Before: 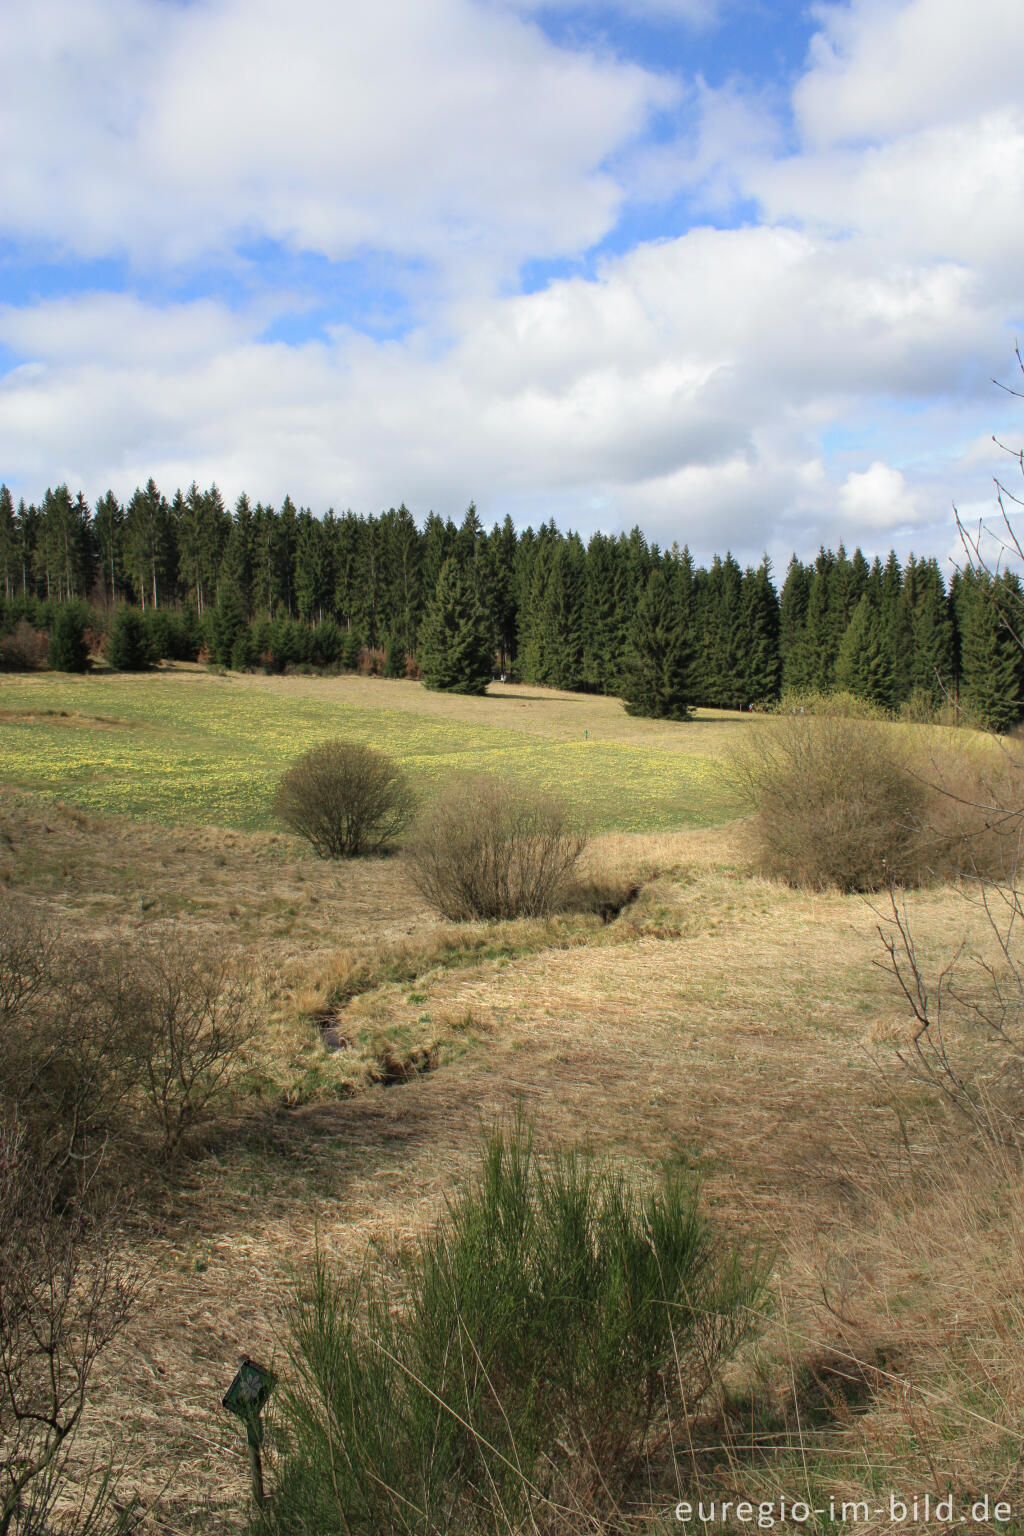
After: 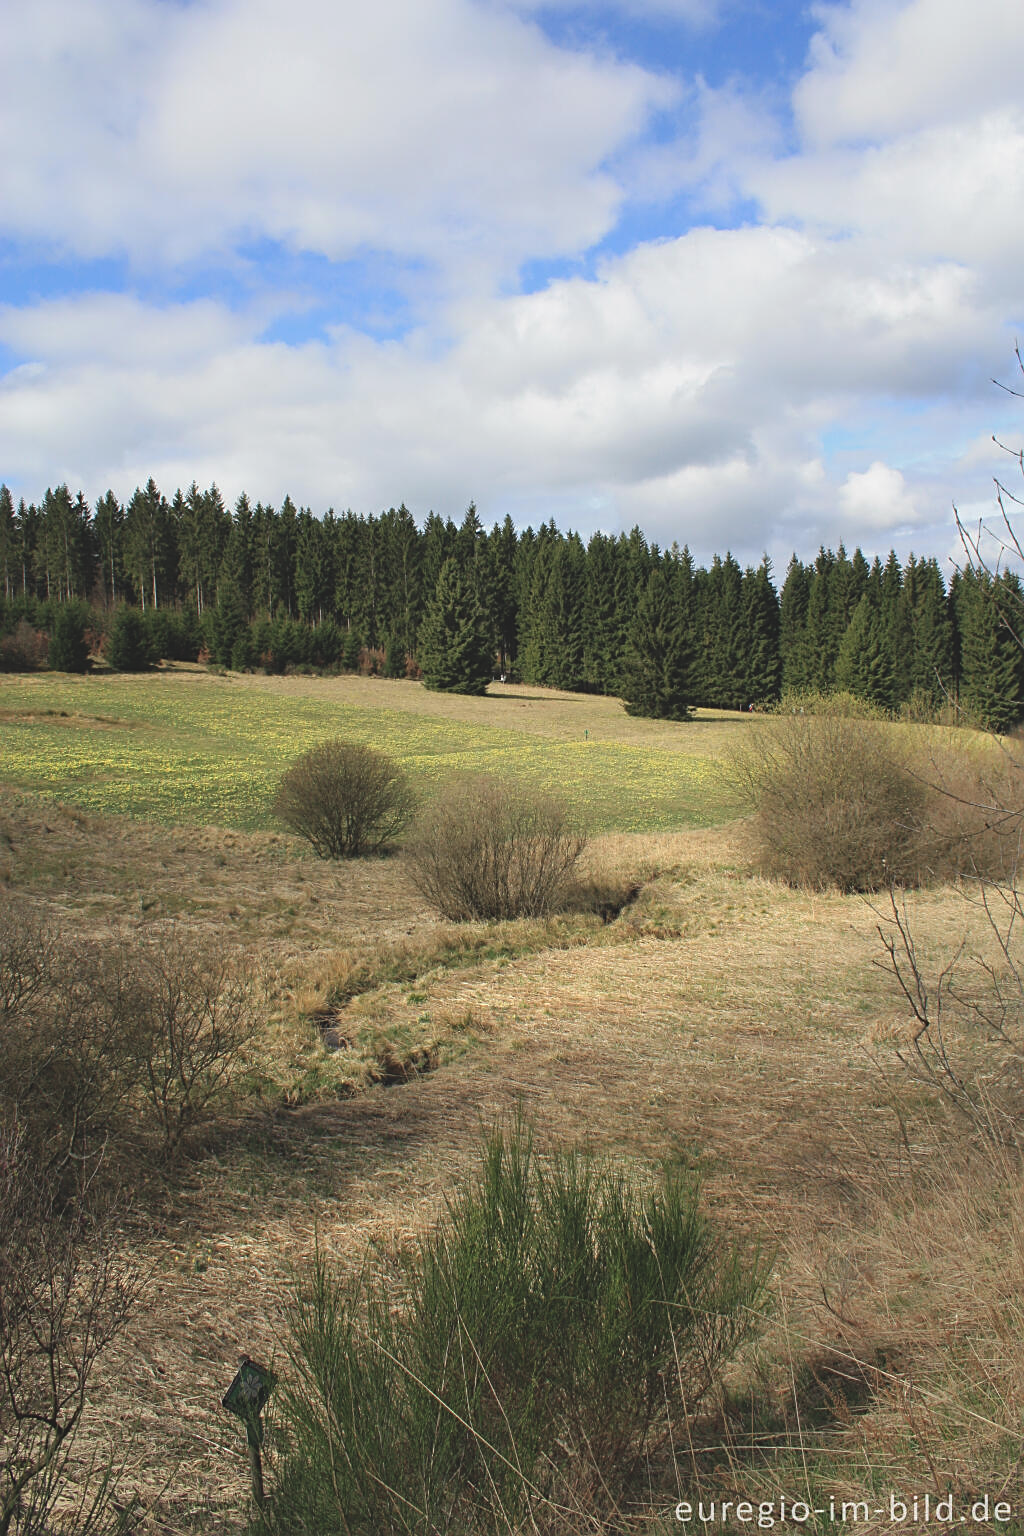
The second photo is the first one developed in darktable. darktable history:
sharpen: on, module defaults
exposure: black level correction -0.015, exposure -0.135 EV, compensate highlight preservation false
